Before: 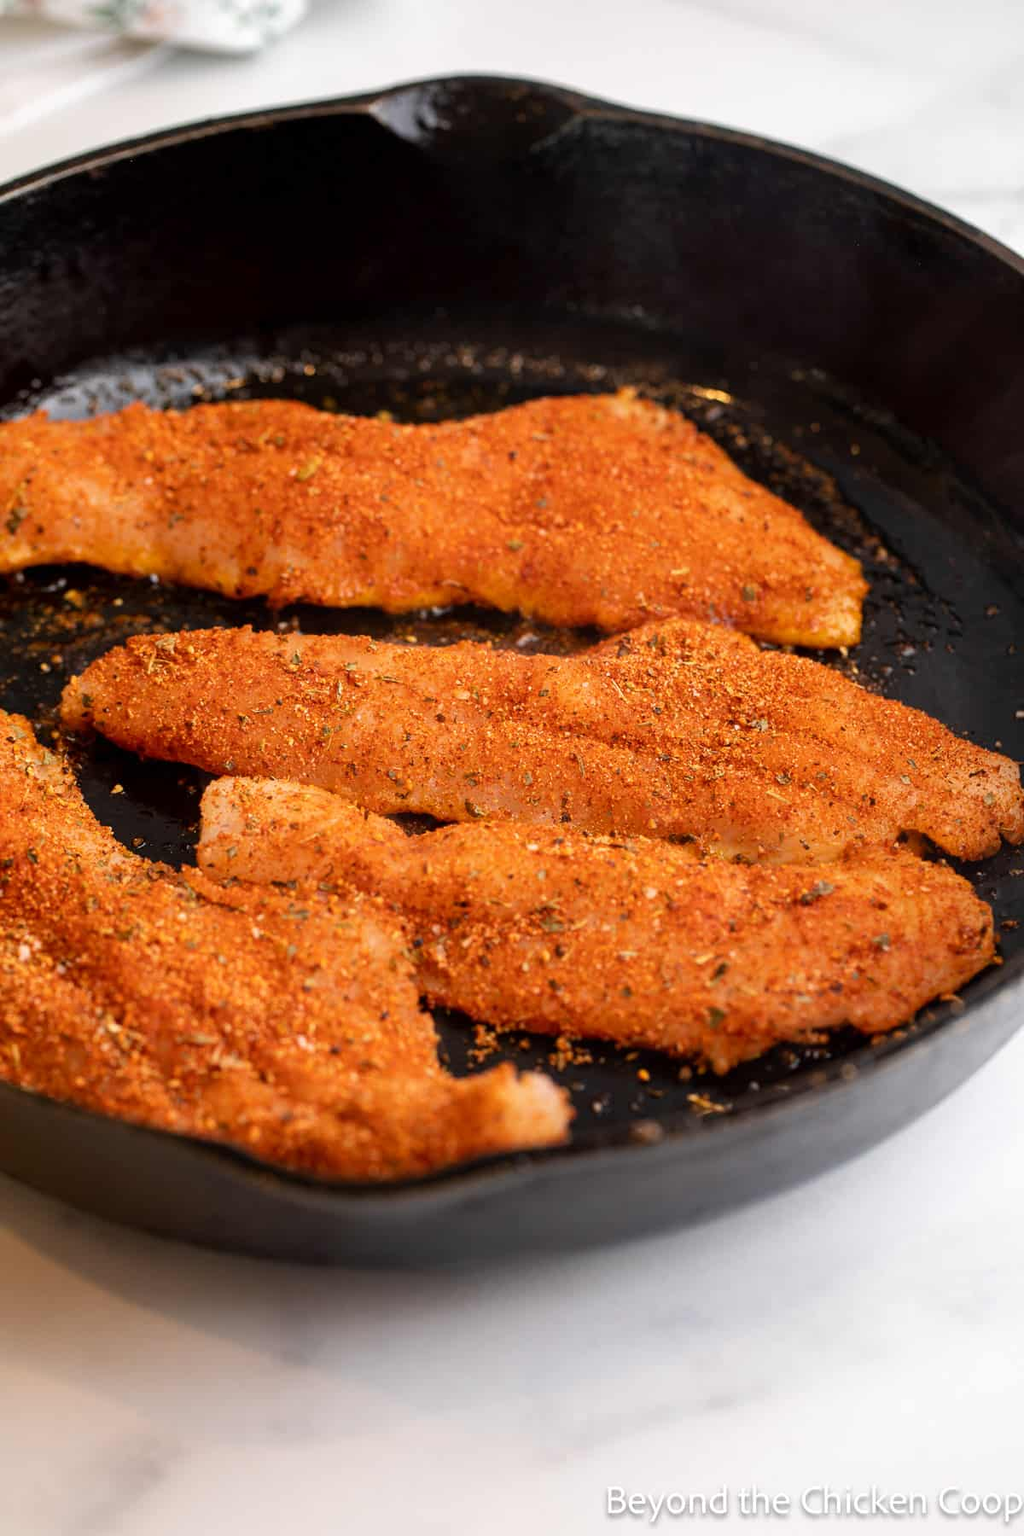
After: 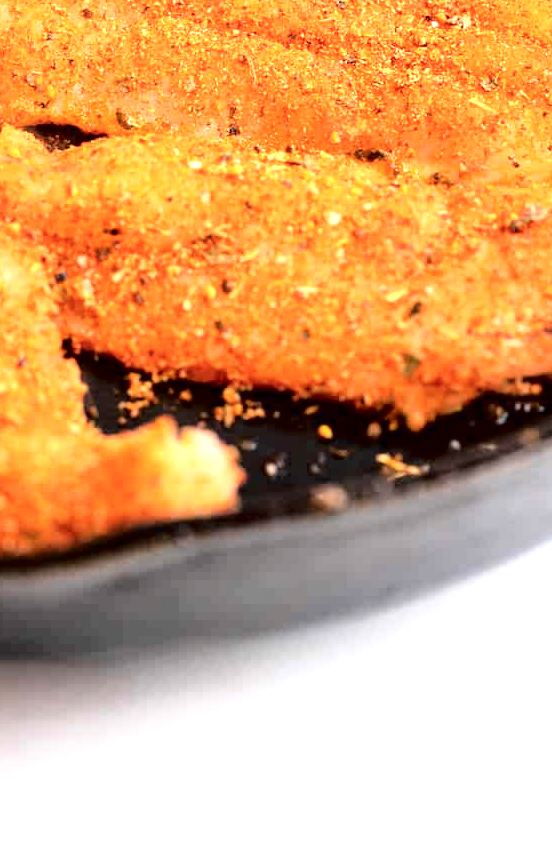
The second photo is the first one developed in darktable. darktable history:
tone curve: curves: ch0 [(0, 0) (0.003, 0) (0.011, 0.001) (0.025, 0.003) (0.044, 0.005) (0.069, 0.012) (0.1, 0.023) (0.136, 0.039) (0.177, 0.088) (0.224, 0.15) (0.277, 0.24) (0.335, 0.337) (0.399, 0.437) (0.468, 0.535) (0.543, 0.629) (0.623, 0.71) (0.709, 0.782) (0.801, 0.856) (0.898, 0.94) (1, 1)], color space Lab, independent channels
crop: left 35.773%, top 46.042%, right 18.152%, bottom 5.946%
exposure: black level correction 0, exposure 1.187 EV, compensate highlight preservation false
local contrast: mode bilateral grid, contrast 19, coarseness 49, detail 119%, midtone range 0.2
